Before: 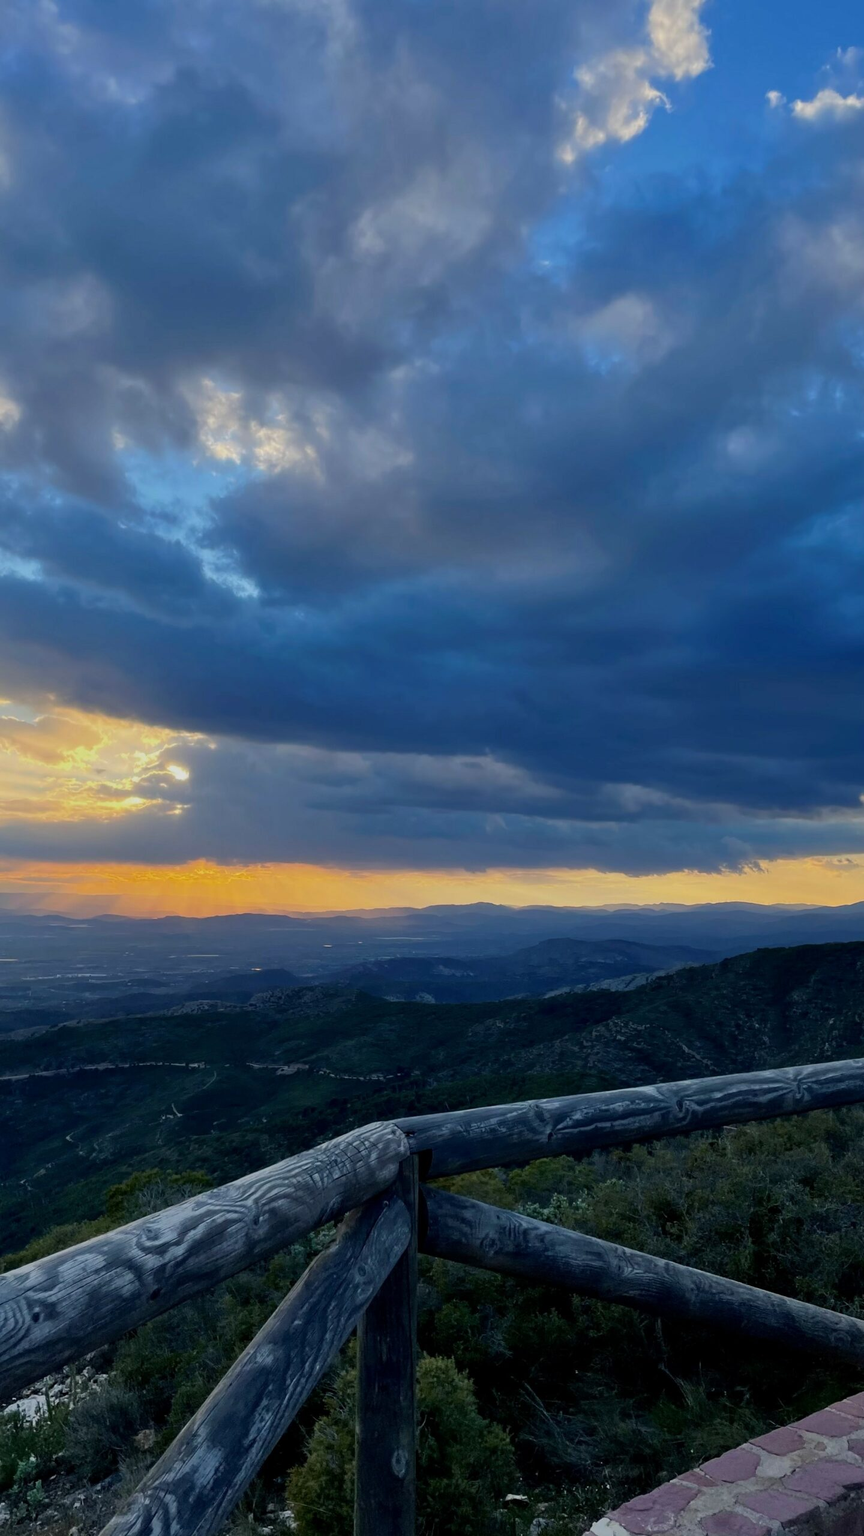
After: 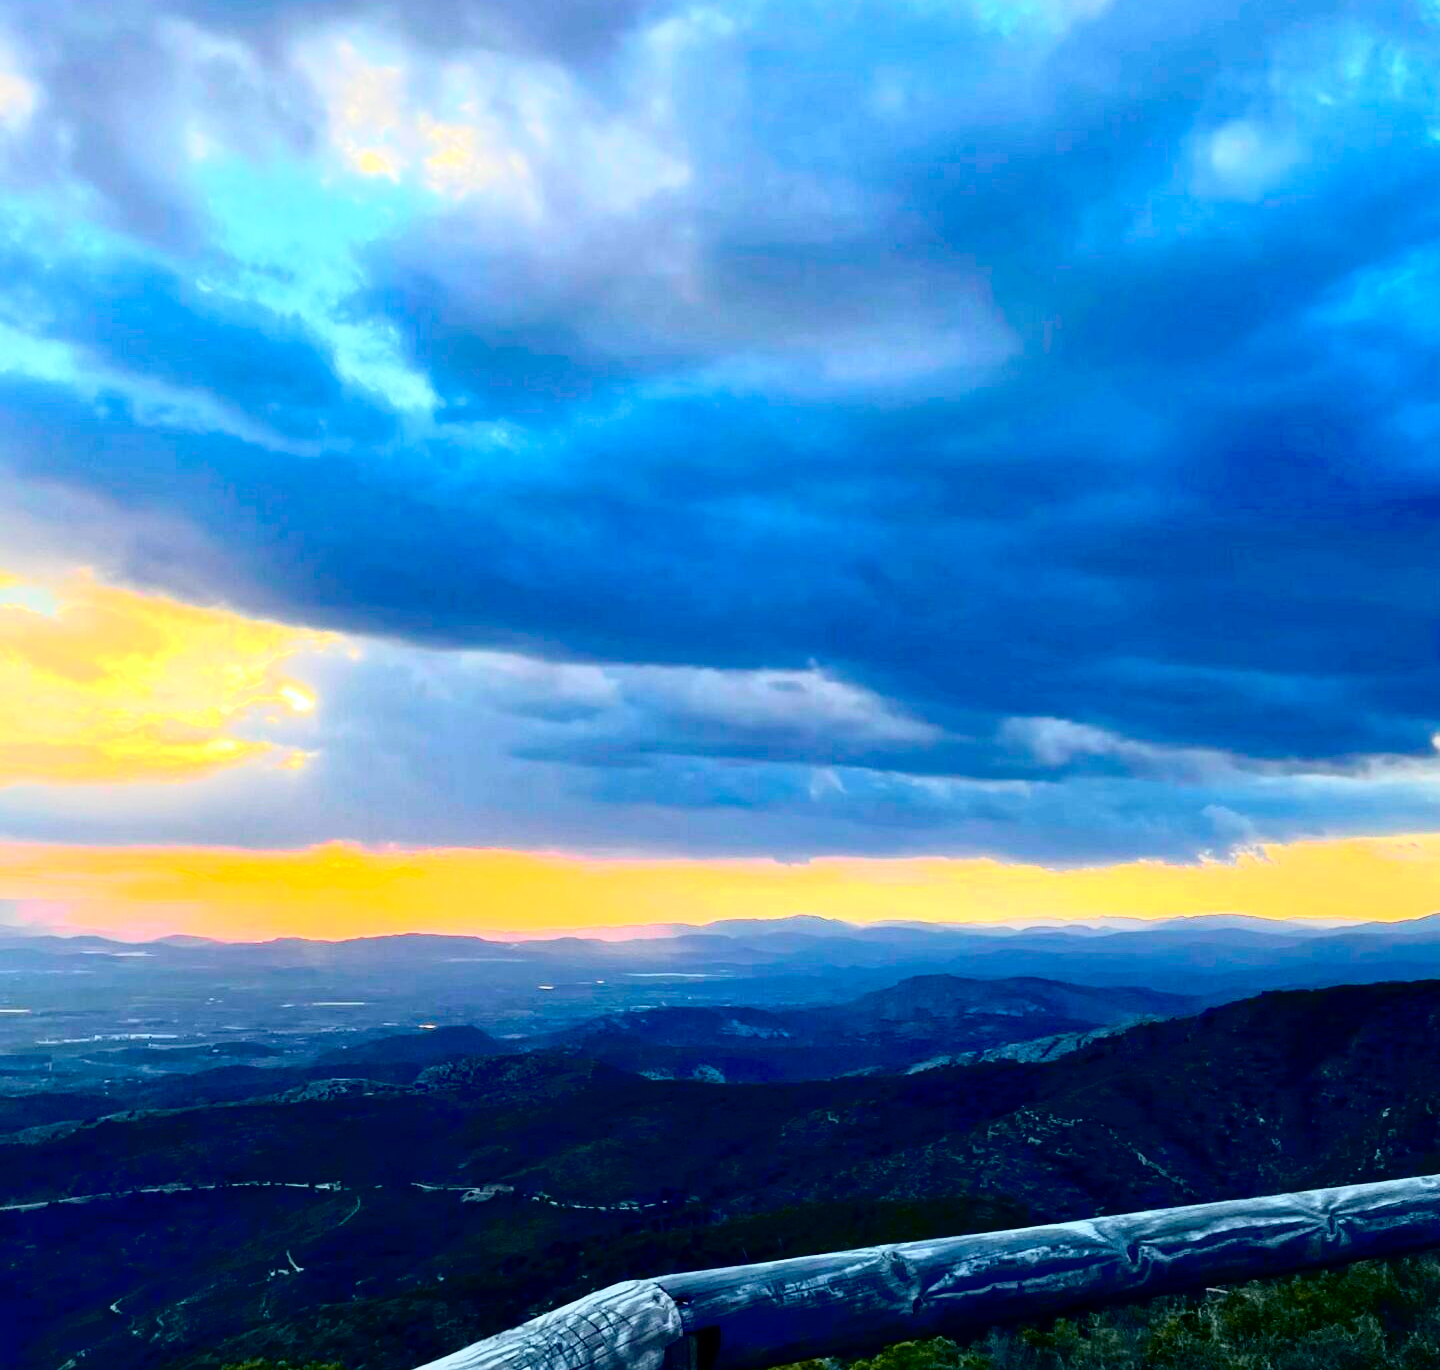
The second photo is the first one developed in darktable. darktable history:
crop and rotate: top 23.043%, bottom 23.437%
tone curve: curves: ch0 [(0, 0) (0.046, 0.031) (0.163, 0.114) (0.391, 0.432) (0.488, 0.561) (0.695, 0.839) (0.785, 0.904) (1, 0.965)]; ch1 [(0, 0) (0.248, 0.252) (0.427, 0.412) (0.482, 0.462) (0.499, 0.497) (0.518, 0.52) (0.535, 0.577) (0.585, 0.623) (0.679, 0.743) (0.788, 0.809) (1, 1)]; ch2 [(0, 0) (0.313, 0.262) (0.427, 0.417) (0.473, 0.47) (0.503, 0.503) (0.523, 0.515) (0.557, 0.596) (0.598, 0.646) (0.708, 0.771) (1, 1)], color space Lab, independent channels, preserve colors none
exposure: black level correction 0.011, exposure 1.088 EV, compensate exposure bias true, compensate highlight preservation false
